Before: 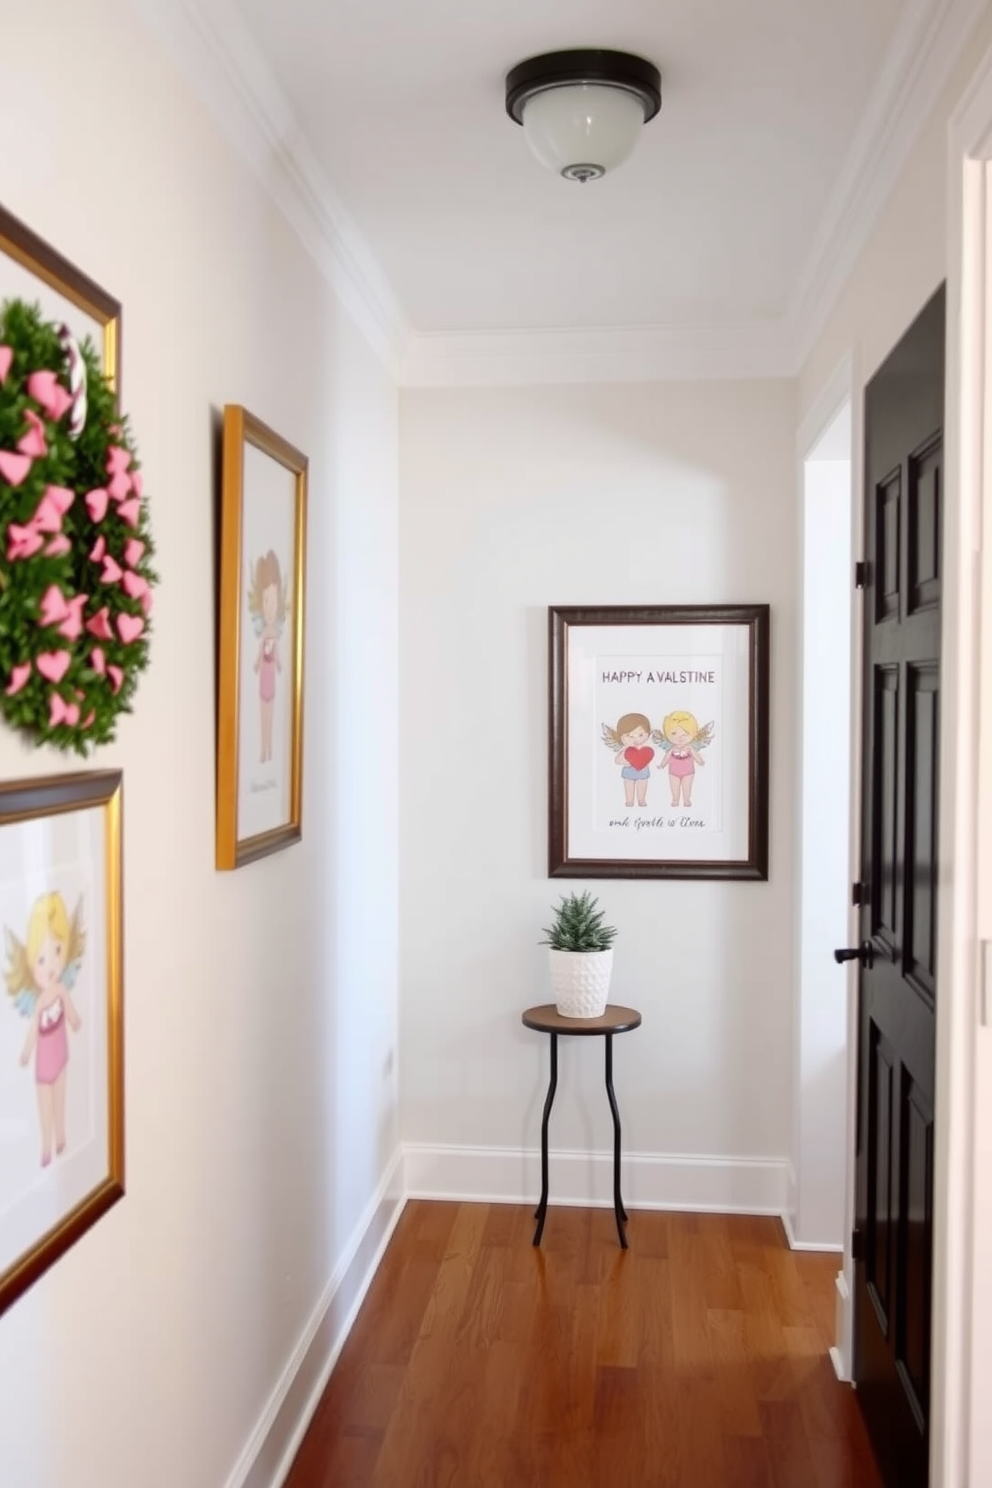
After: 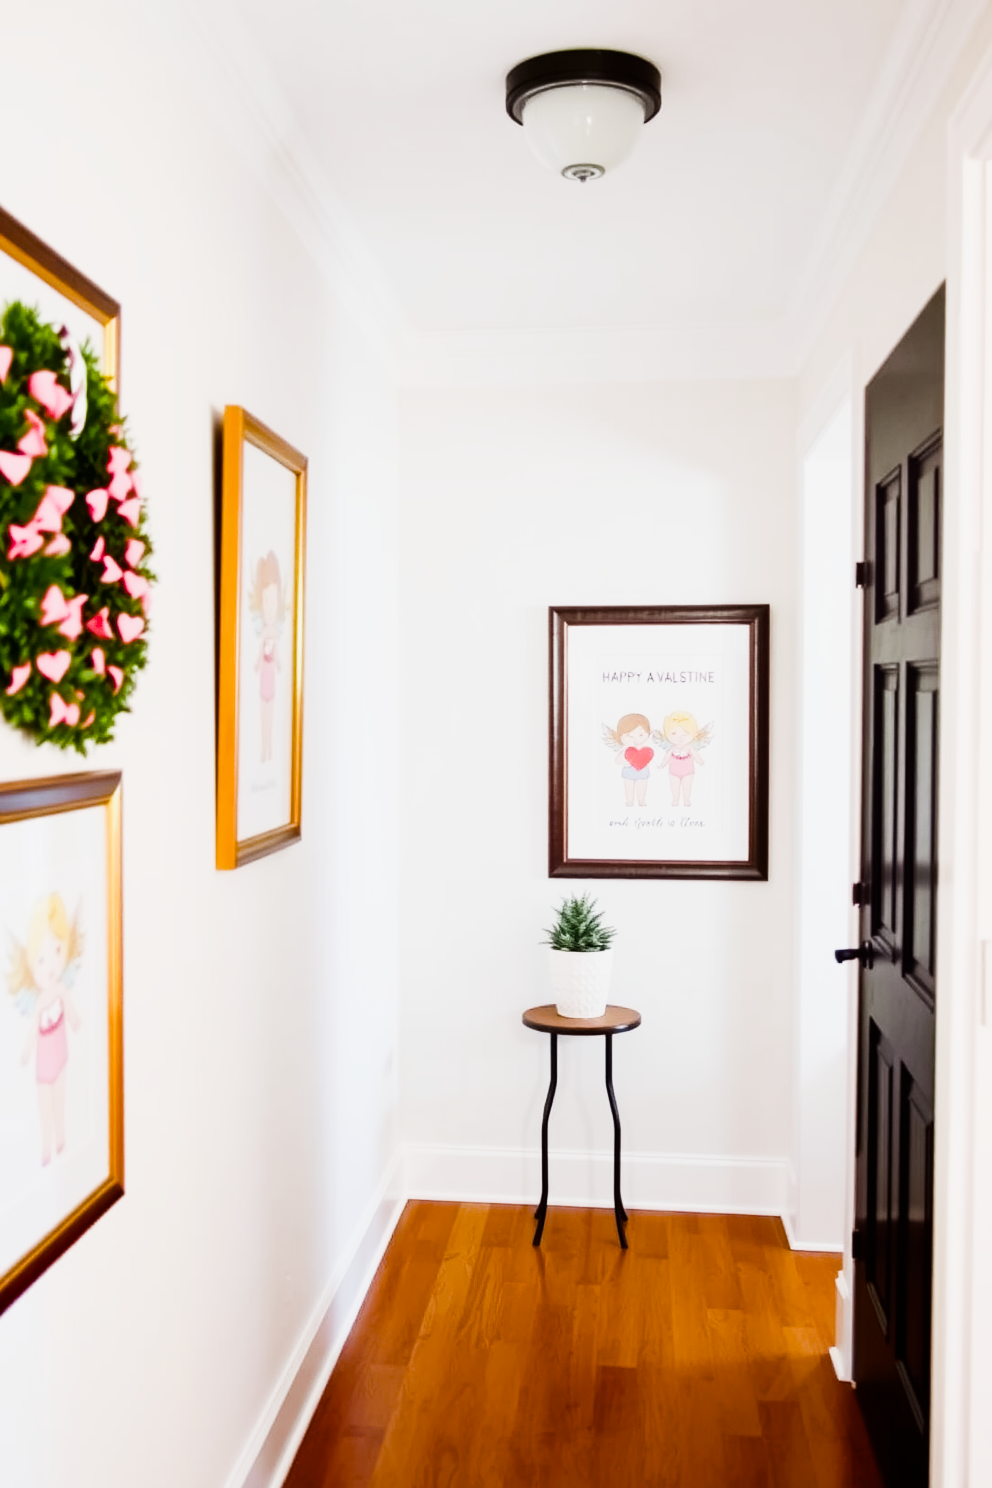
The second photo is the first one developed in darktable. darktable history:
color balance rgb: linear chroma grading › global chroma 16.62%, perceptual saturation grading › highlights -8.63%, perceptual saturation grading › mid-tones 18.66%, perceptual saturation grading › shadows 28.49%, perceptual brilliance grading › highlights 14.22%, perceptual brilliance grading › shadows -18.96%, global vibrance 27.71%
denoise (profiled): strength 1.2, preserve shadows 0, a [-1, 0, 0], y [[0.5 ×7] ×4, [0 ×7], [0.5 ×7]], compensate highlight preservation false
exposure: black level correction 0, exposure 0.7 EV, compensate exposure bias true, compensate highlight preservation false
sigmoid: on, module defaults
